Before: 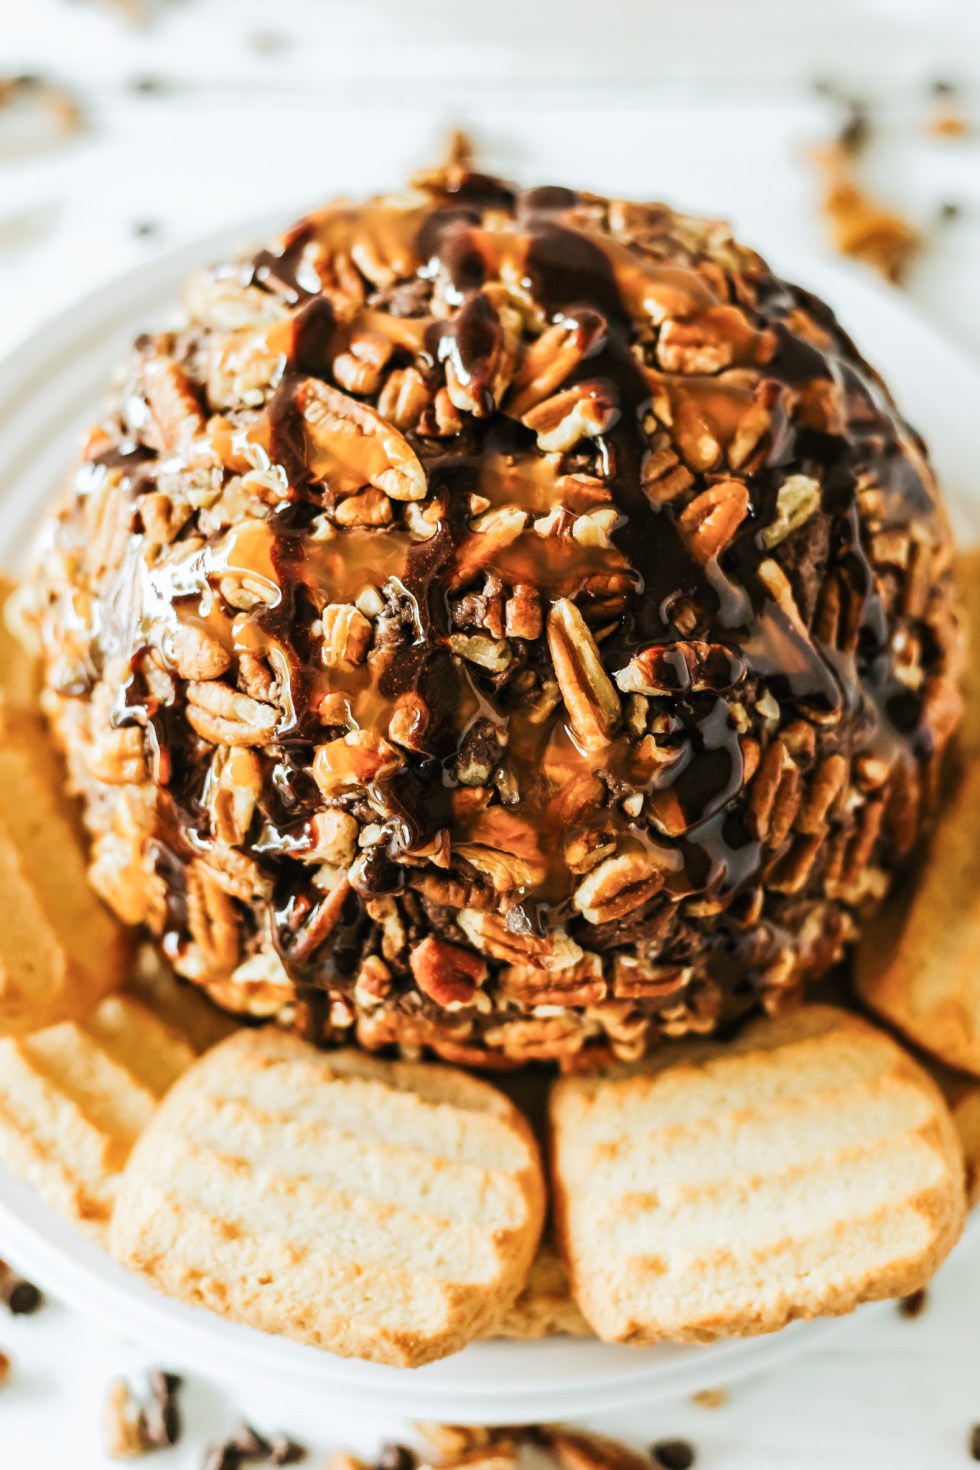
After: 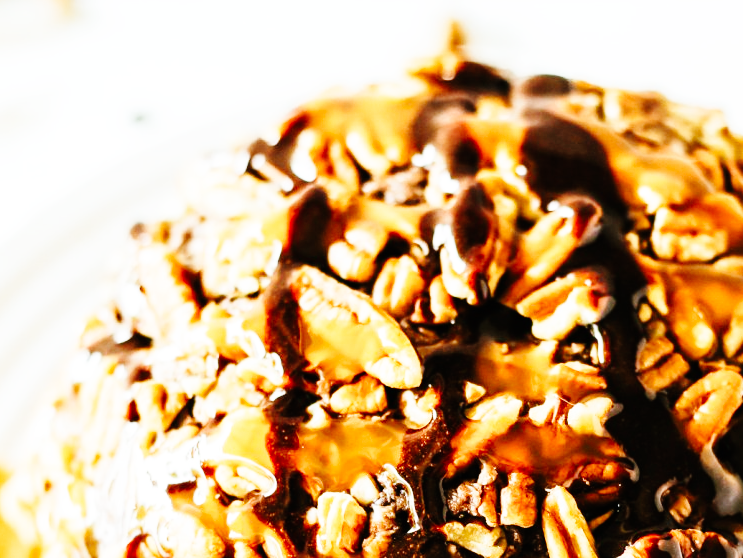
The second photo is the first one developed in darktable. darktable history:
crop: left 0.568%, top 7.648%, right 23.56%, bottom 54.392%
base curve: curves: ch0 [(0, 0) (0, 0) (0.002, 0.001) (0.008, 0.003) (0.019, 0.011) (0.037, 0.037) (0.064, 0.11) (0.102, 0.232) (0.152, 0.379) (0.216, 0.524) (0.296, 0.665) (0.394, 0.789) (0.512, 0.881) (0.651, 0.945) (0.813, 0.986) (1, 1)], preserve colors none
